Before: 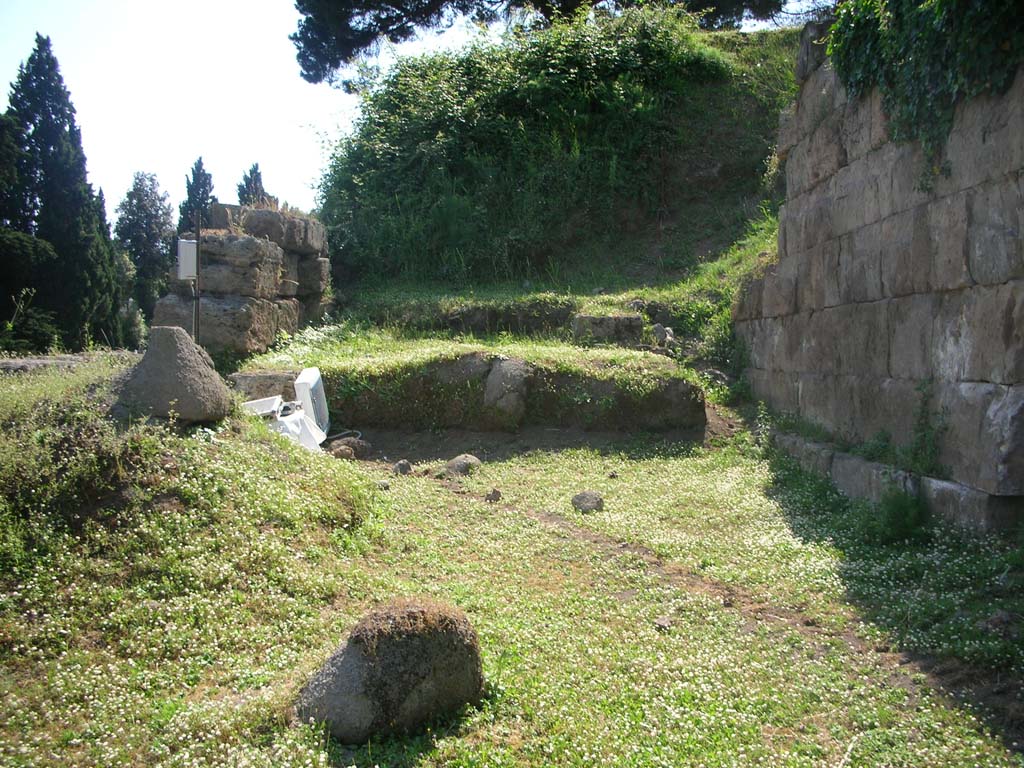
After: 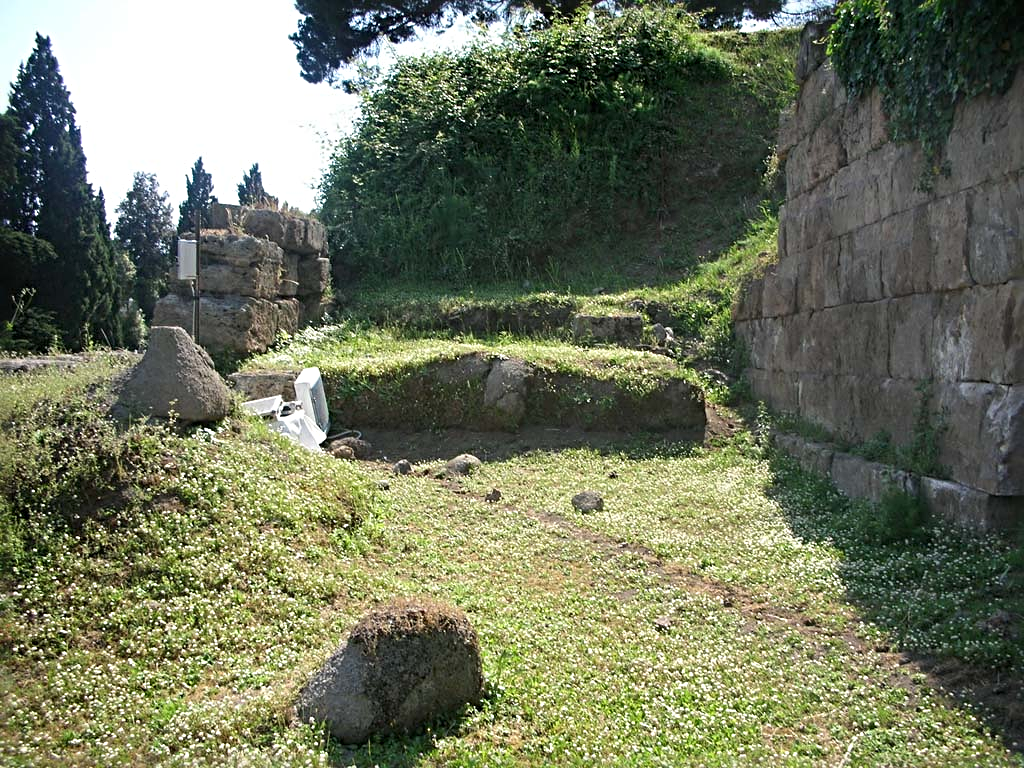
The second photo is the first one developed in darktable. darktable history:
sharpen: radius 4.857
